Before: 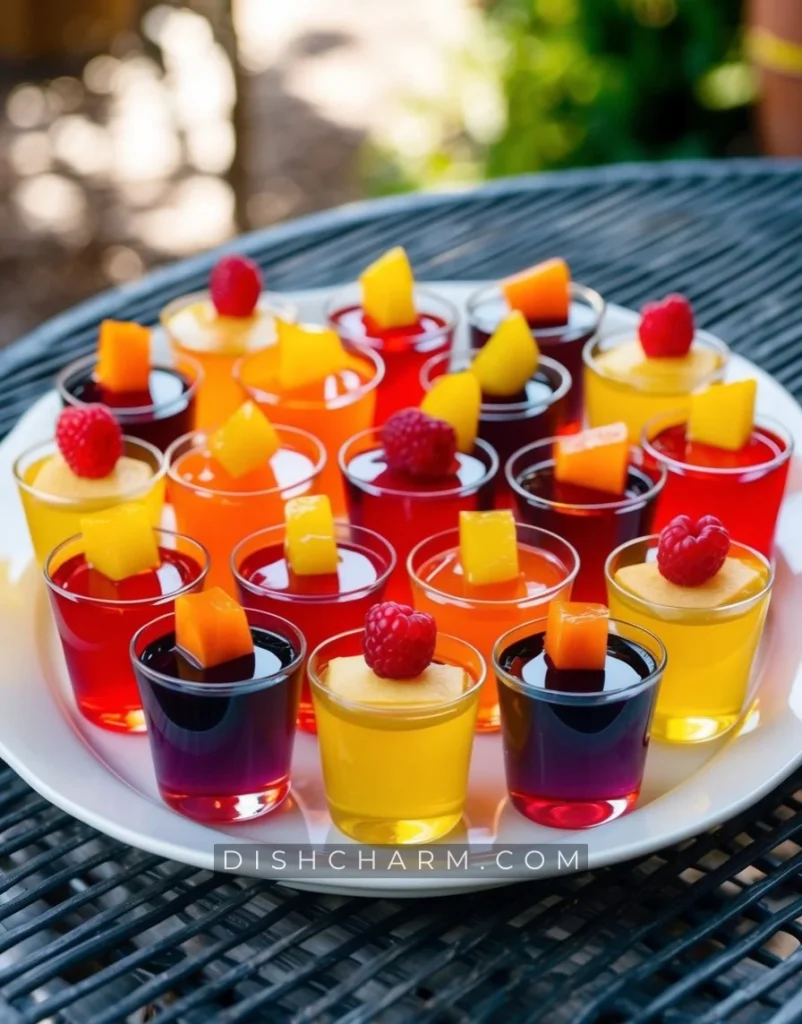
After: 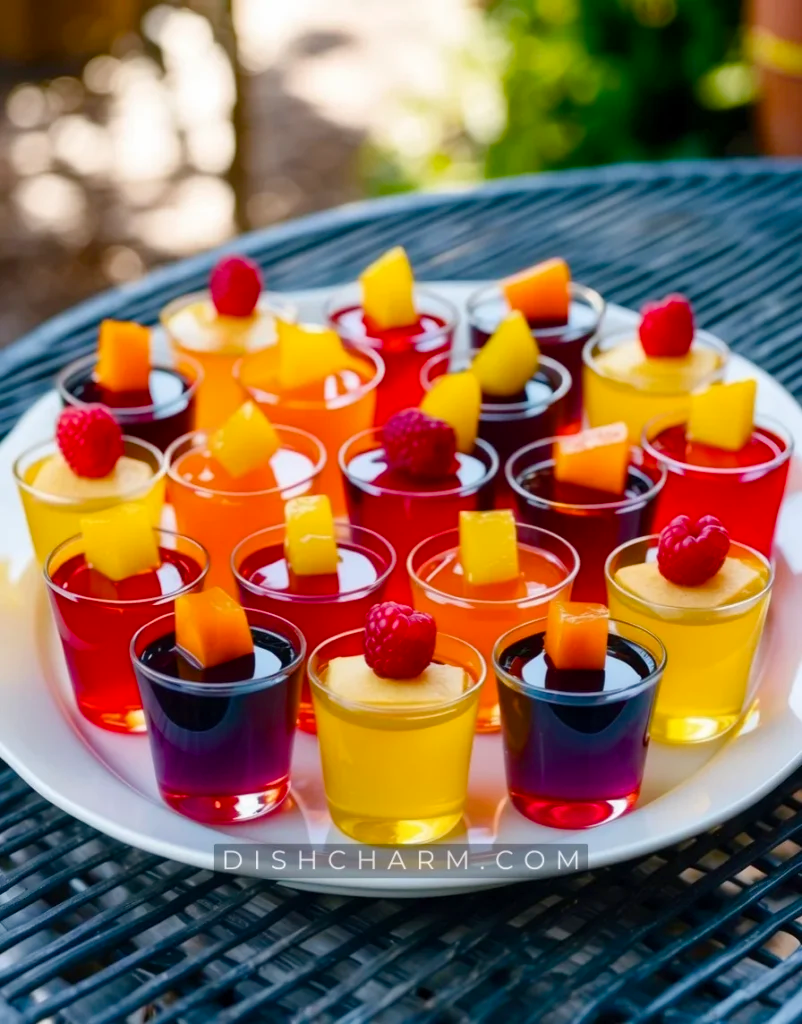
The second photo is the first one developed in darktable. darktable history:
shadows and highlights: radius 262.42, soften with gaussian
color balance rgb: perceptual saturation grading › global saturation 20%, perceptual saturation grading › highlights -25.259%, perceptual saturation grading › shadows 25.055%, global vibrance 20%
